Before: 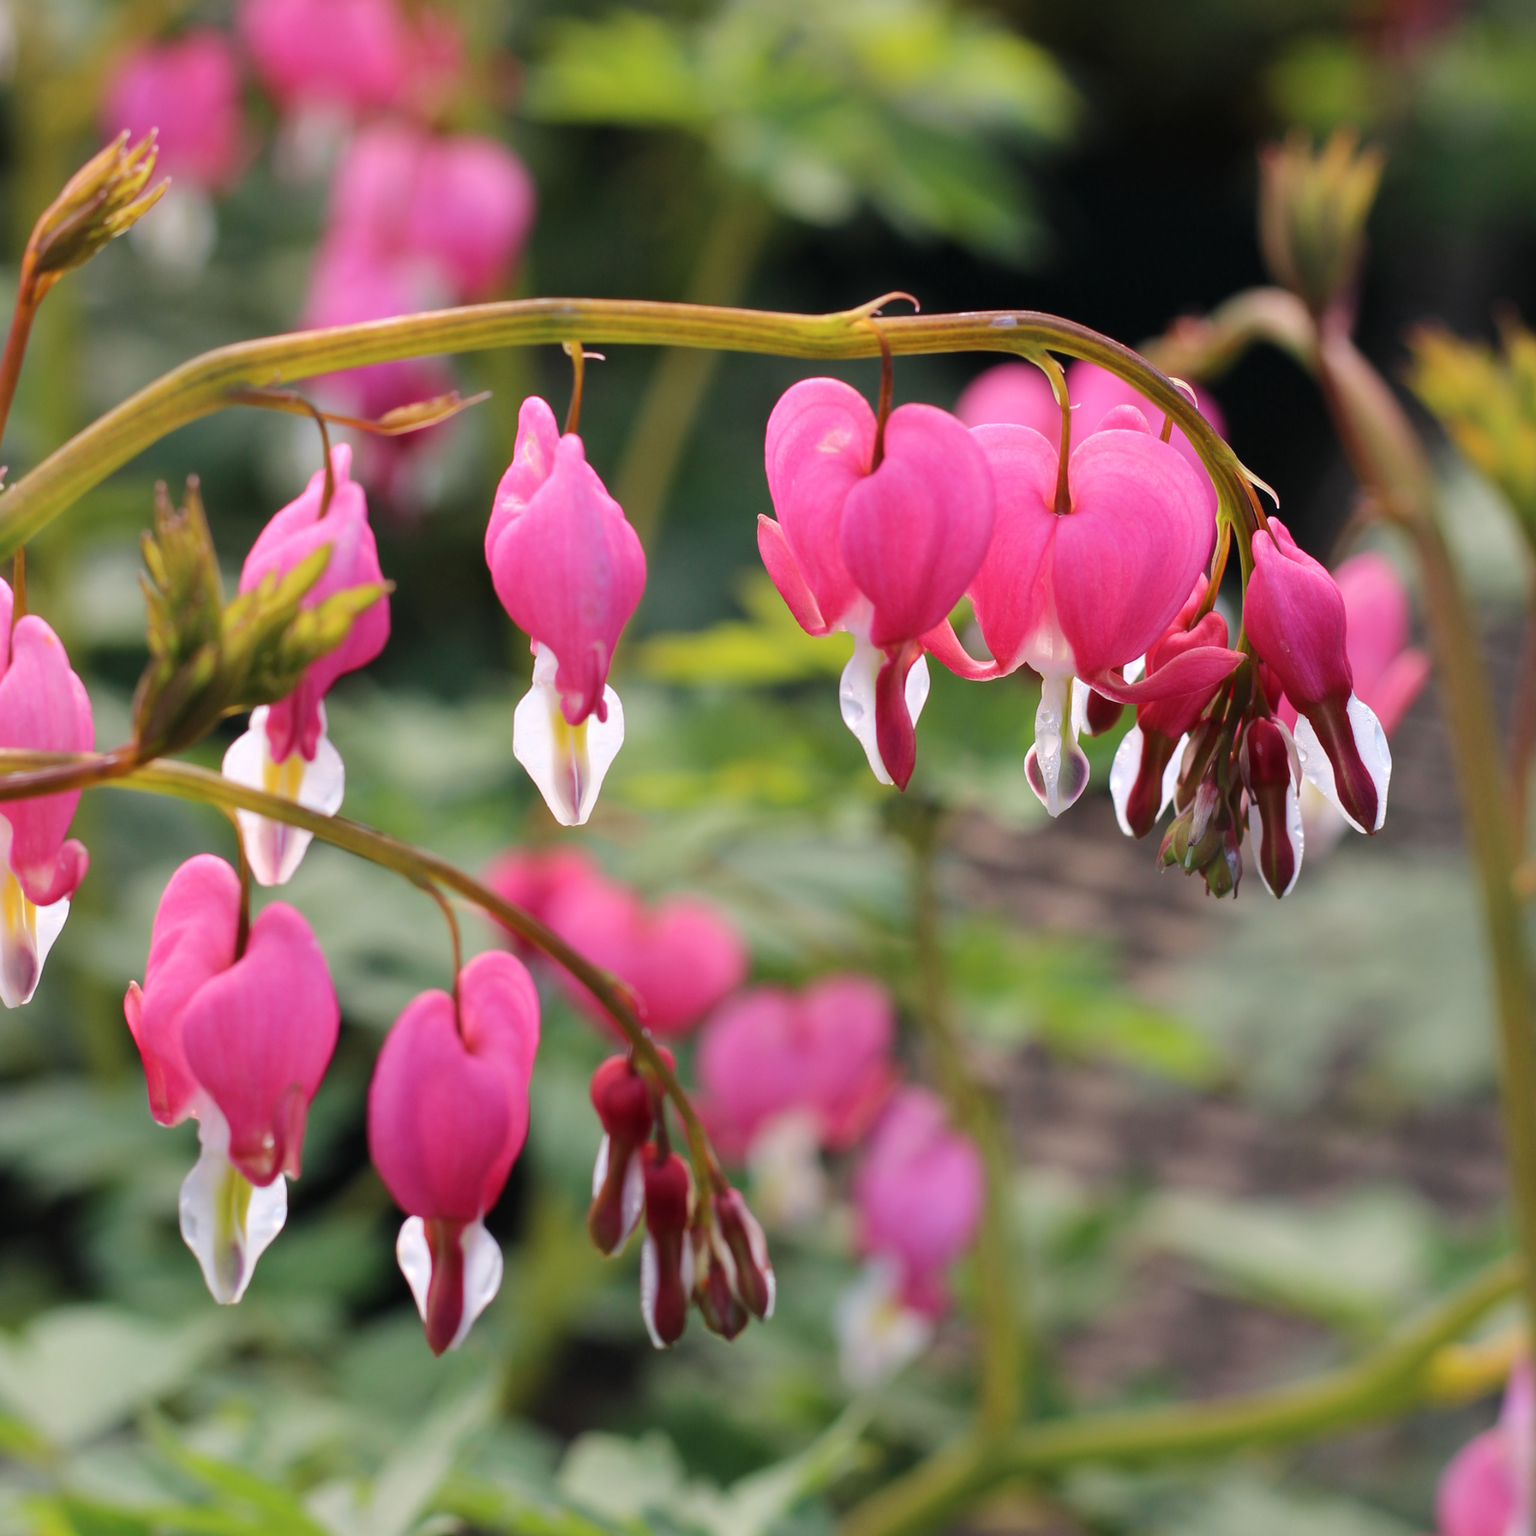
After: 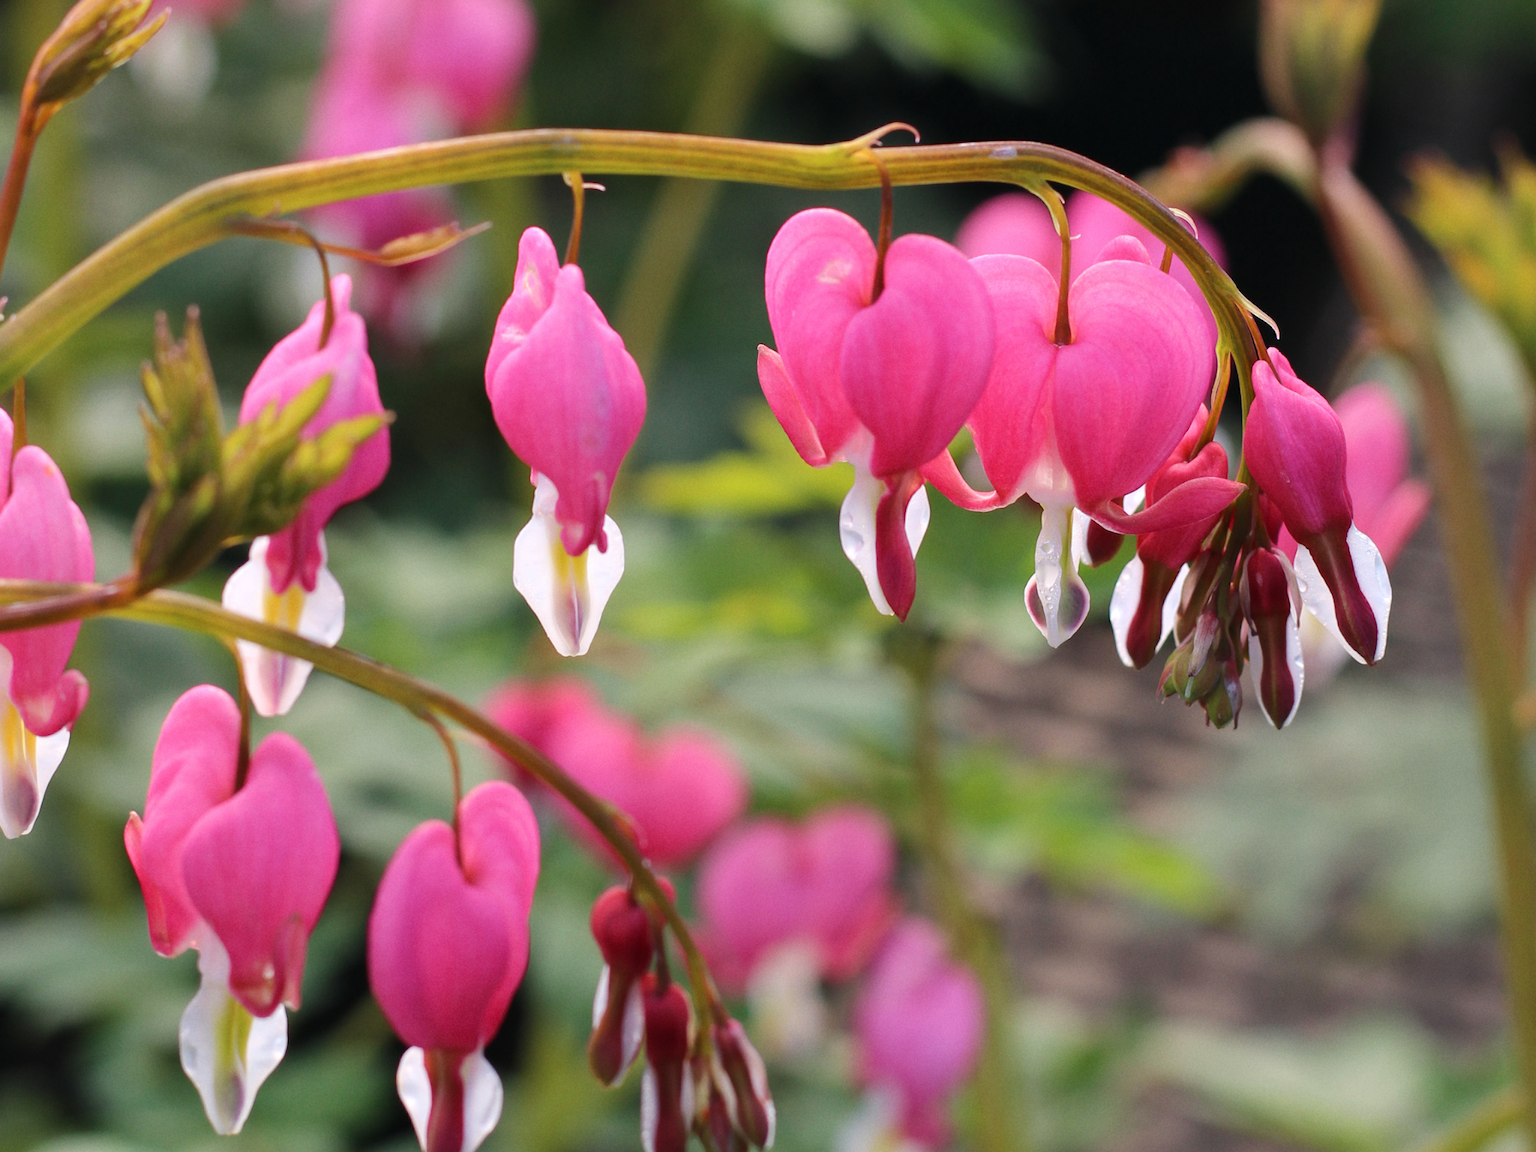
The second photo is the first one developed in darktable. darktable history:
crop: top 11.038%, bottom 13.962%
grain: coarseness 14.57 ISO, strength 8.8%
